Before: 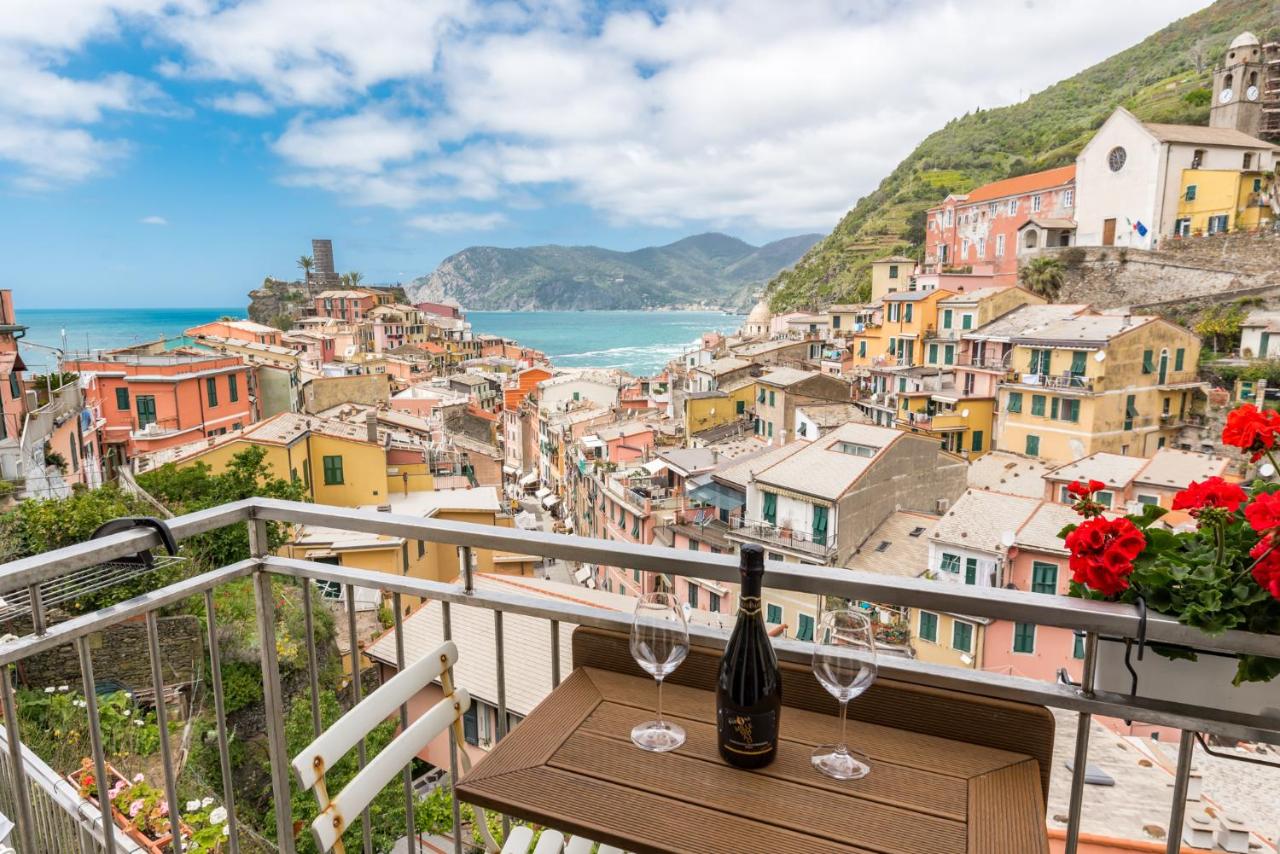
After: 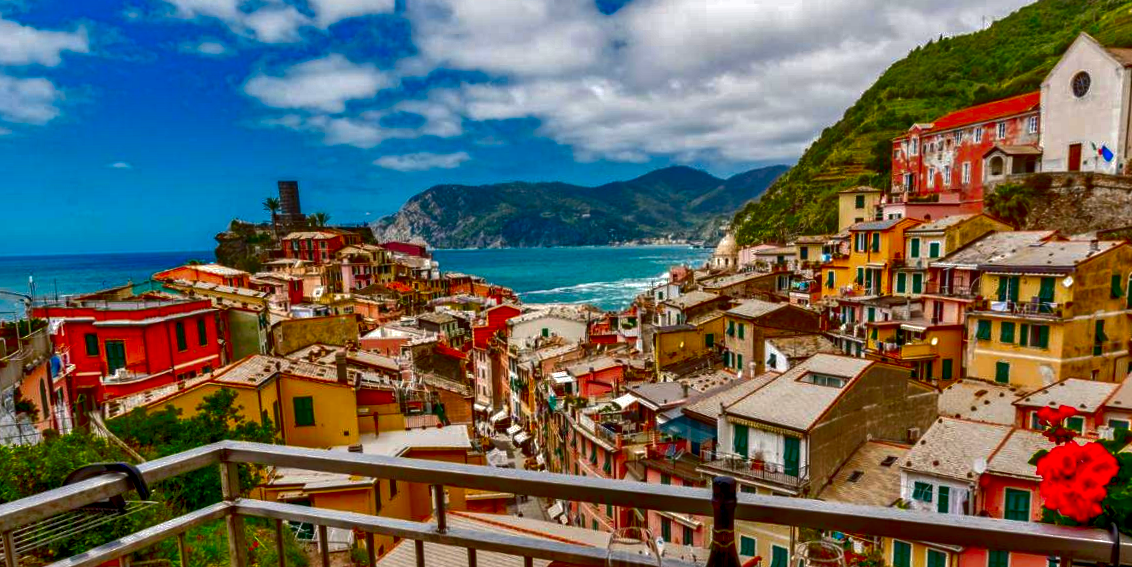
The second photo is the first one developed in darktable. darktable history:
local contrast: shadows 94%
exposure: exposure -0.01 EV, compensate highlight preservation false
contrast brightness saturation: brightness -1, saturation 1
tone equalizer: -7 EV 0.15 EV, -6 EV 0.6 EV, -5 EV 1.15 EV, -4 EV 1.33 EV, -3 EV 1.15 EV, -2 EV 0.6 EV, -1 EV 0.15 EV, mask exposure compensation -0.5 EV
rotate and perspective: rotation -1.17°, automatic cropping off
crop: left 3.015%, top 8.969%, right 9.647%, bottom 26.457%
shadows and highlights: on, module defaults
